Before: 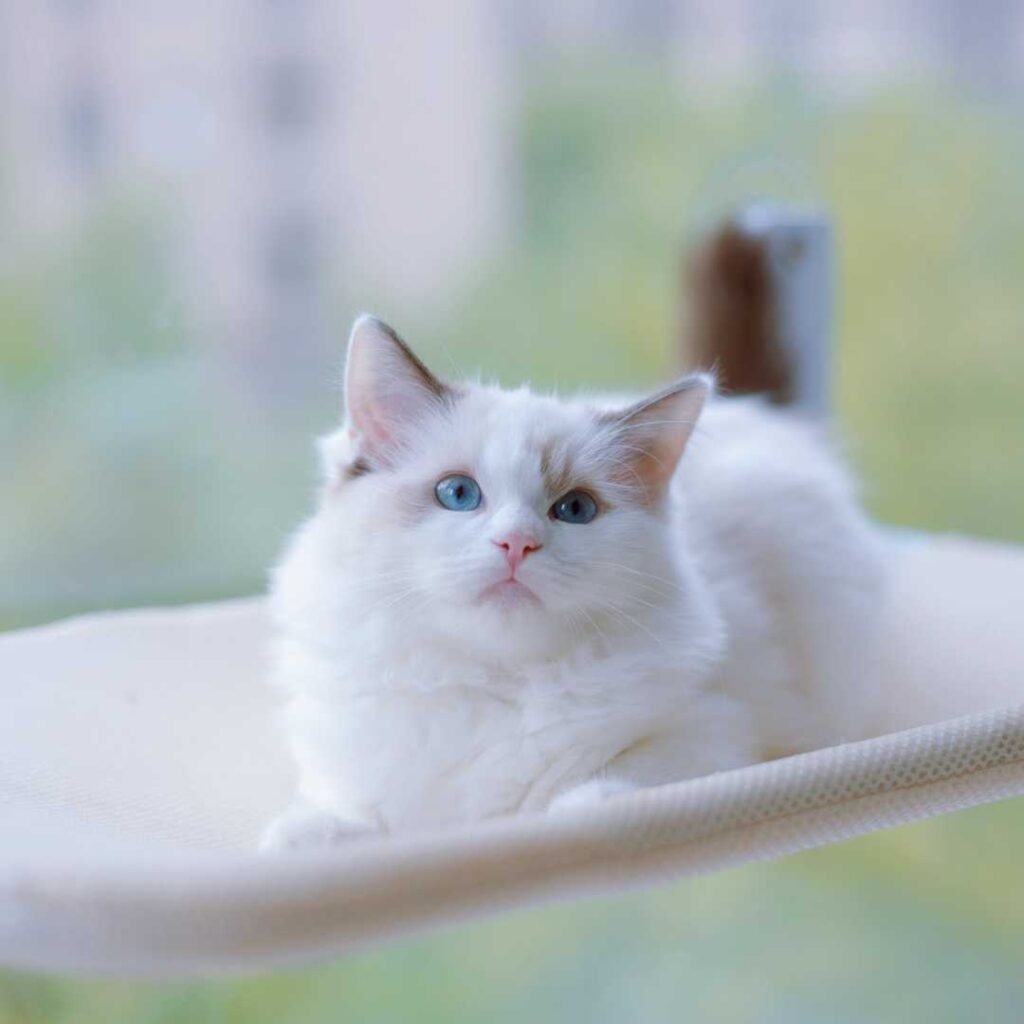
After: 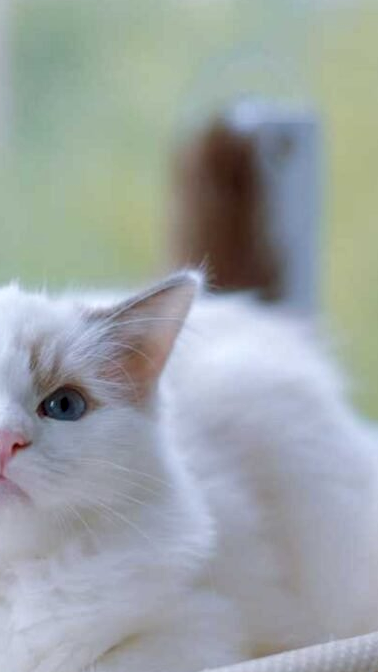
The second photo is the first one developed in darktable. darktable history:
crop and rotate: left 49.936%, top 10.094%, right 13.136%, bottom 24.256%
local contrast: on, module defaults
